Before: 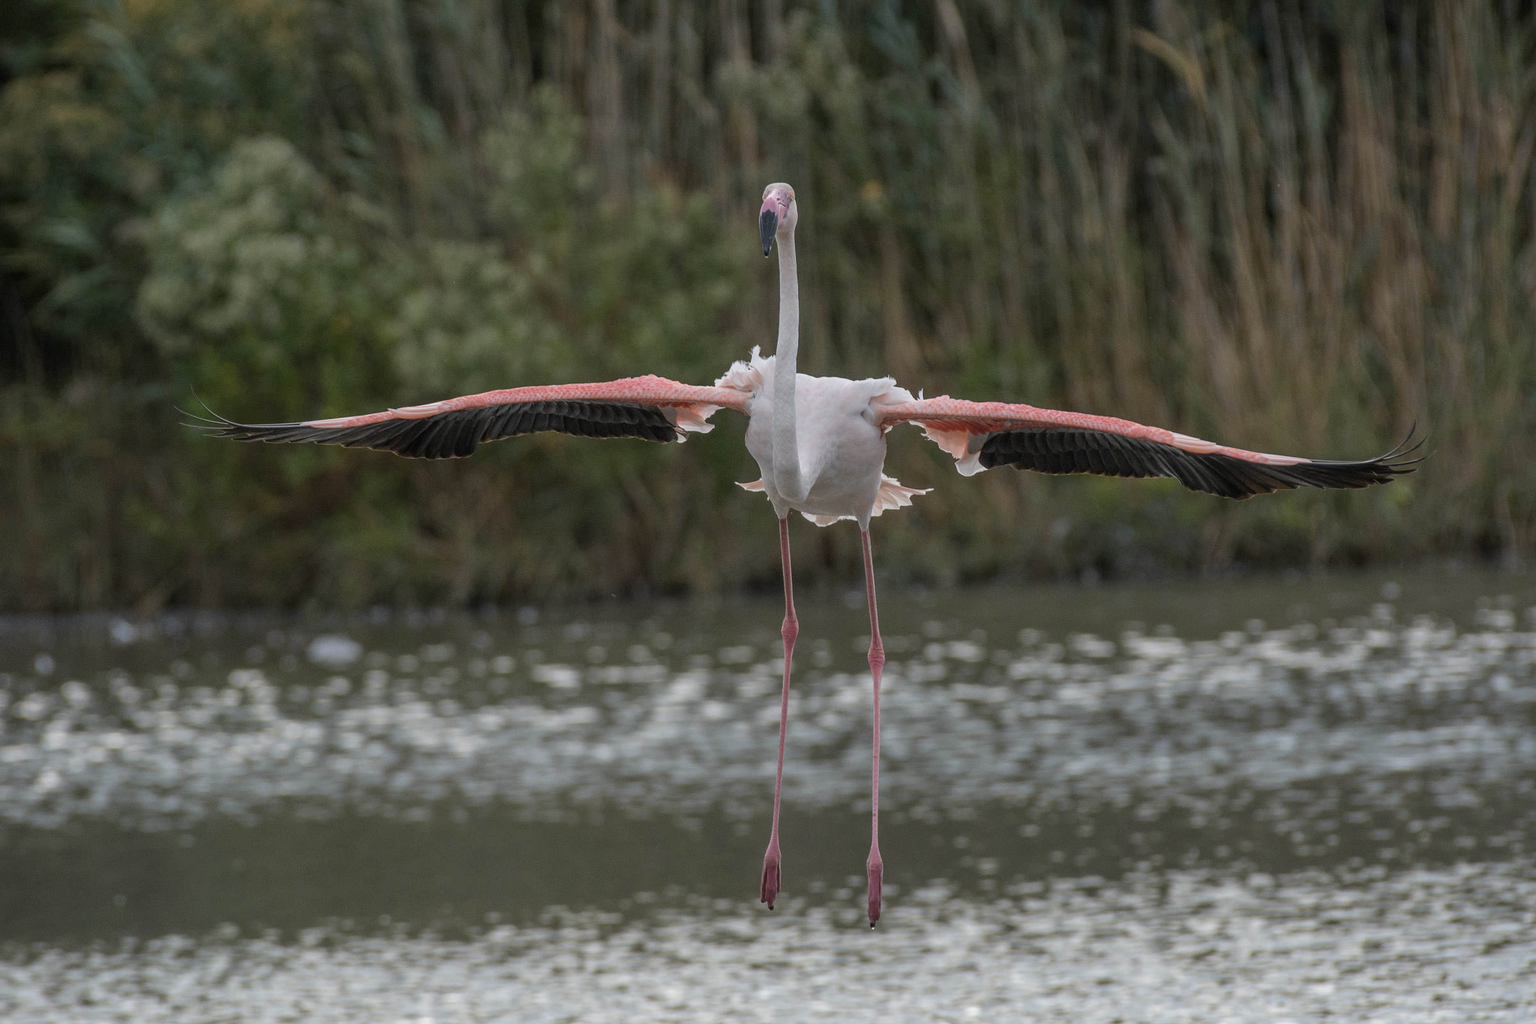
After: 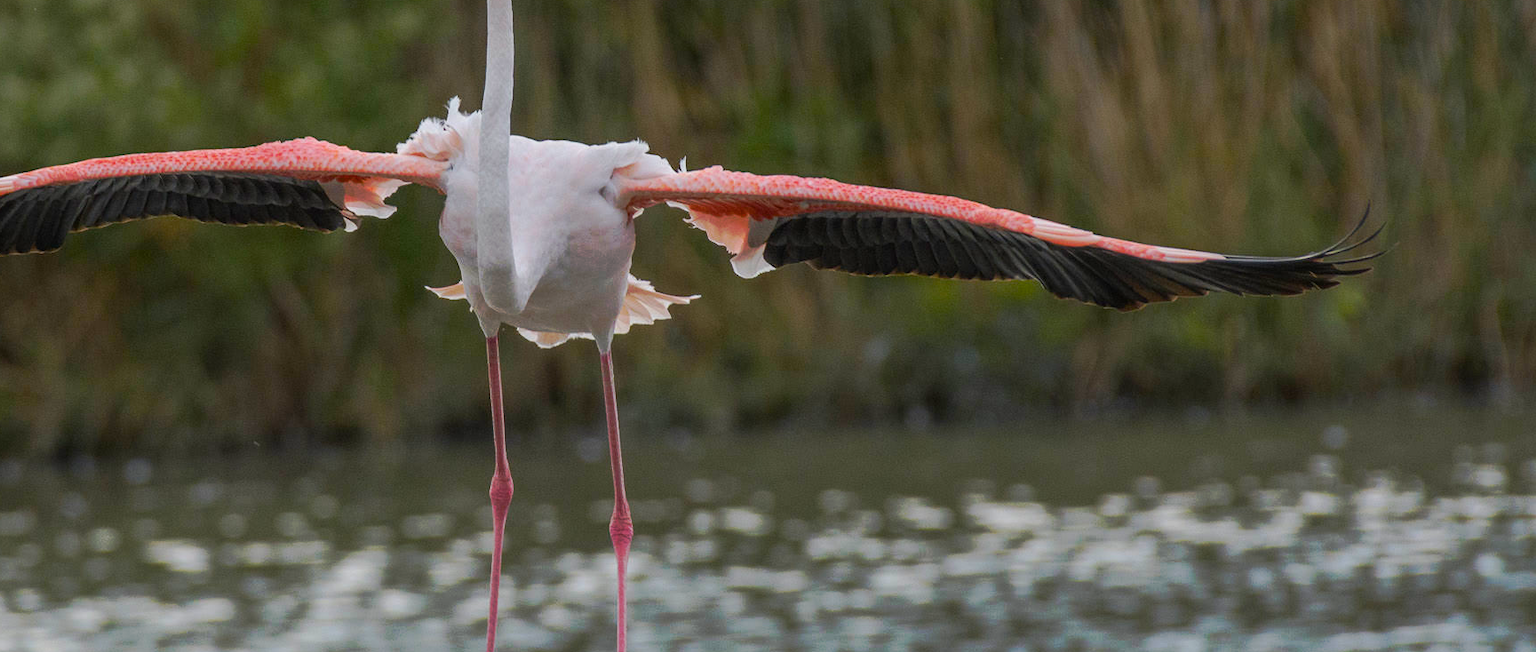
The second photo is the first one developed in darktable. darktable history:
crop and rotate: left 27.938%, top 27.046%, bottom 27.046%
color balance: output saturation 110%
color balance rgb: perceptual saturation grading › global saturation 30%, global vibrance 20%
tone curve: curves: ch0 [(0, 0) (0.003, 0.003) (0.011, 0.011) (0.025, 0.024) (0.044, 0.043) (0.069, 0.068) (0.1, 0.097) (0.136, 0.133) (0.177, 0.173) (0.224, 0.219) (0.277, 0.271) (0.335, 0.327) (0.399, 0.39) (0.468, 0.457) (0.543, 0.582) (0.623, 0.655) (0.709, 0.734) (0.801, 0.817) (0.898, 0.906) (1, 1)], preserve colors none
